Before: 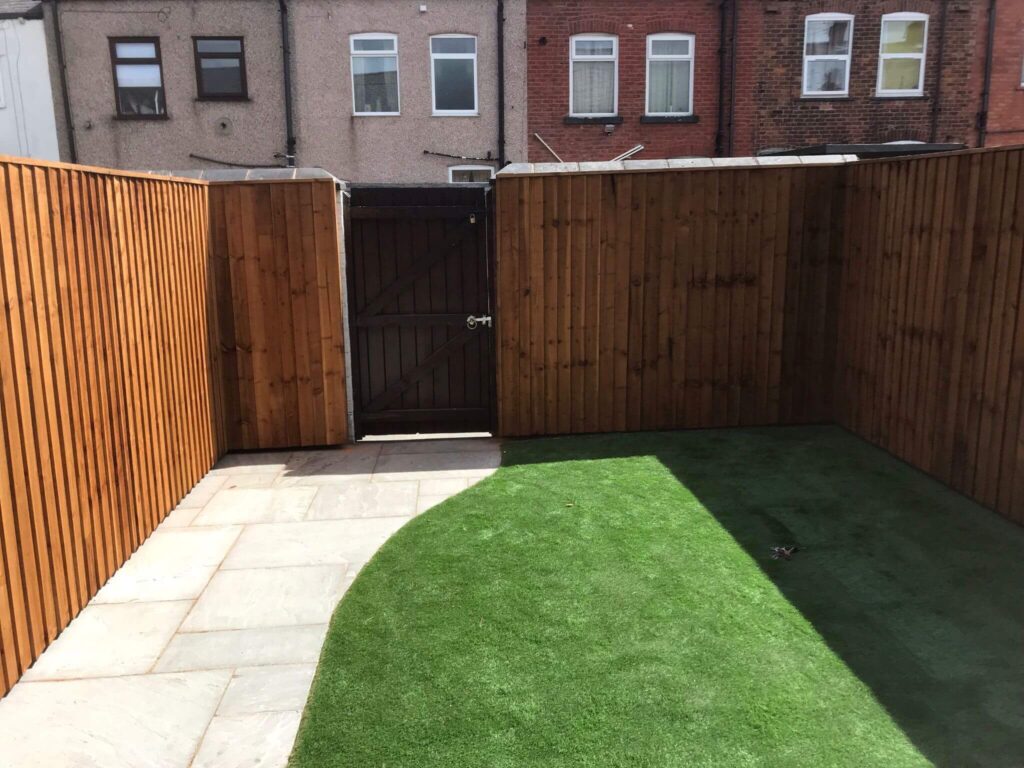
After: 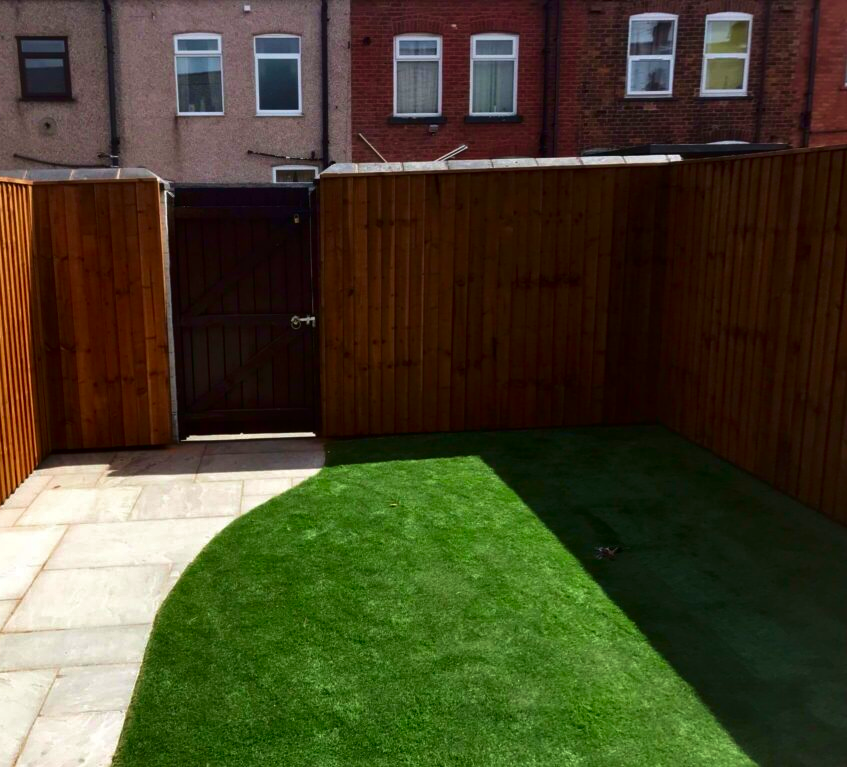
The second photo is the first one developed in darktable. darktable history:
crop: left 17.253%, bottom 0.03%
contrast brightness saturation: brightness -0.247, saturation 0.201
velvia: on, module defaults
